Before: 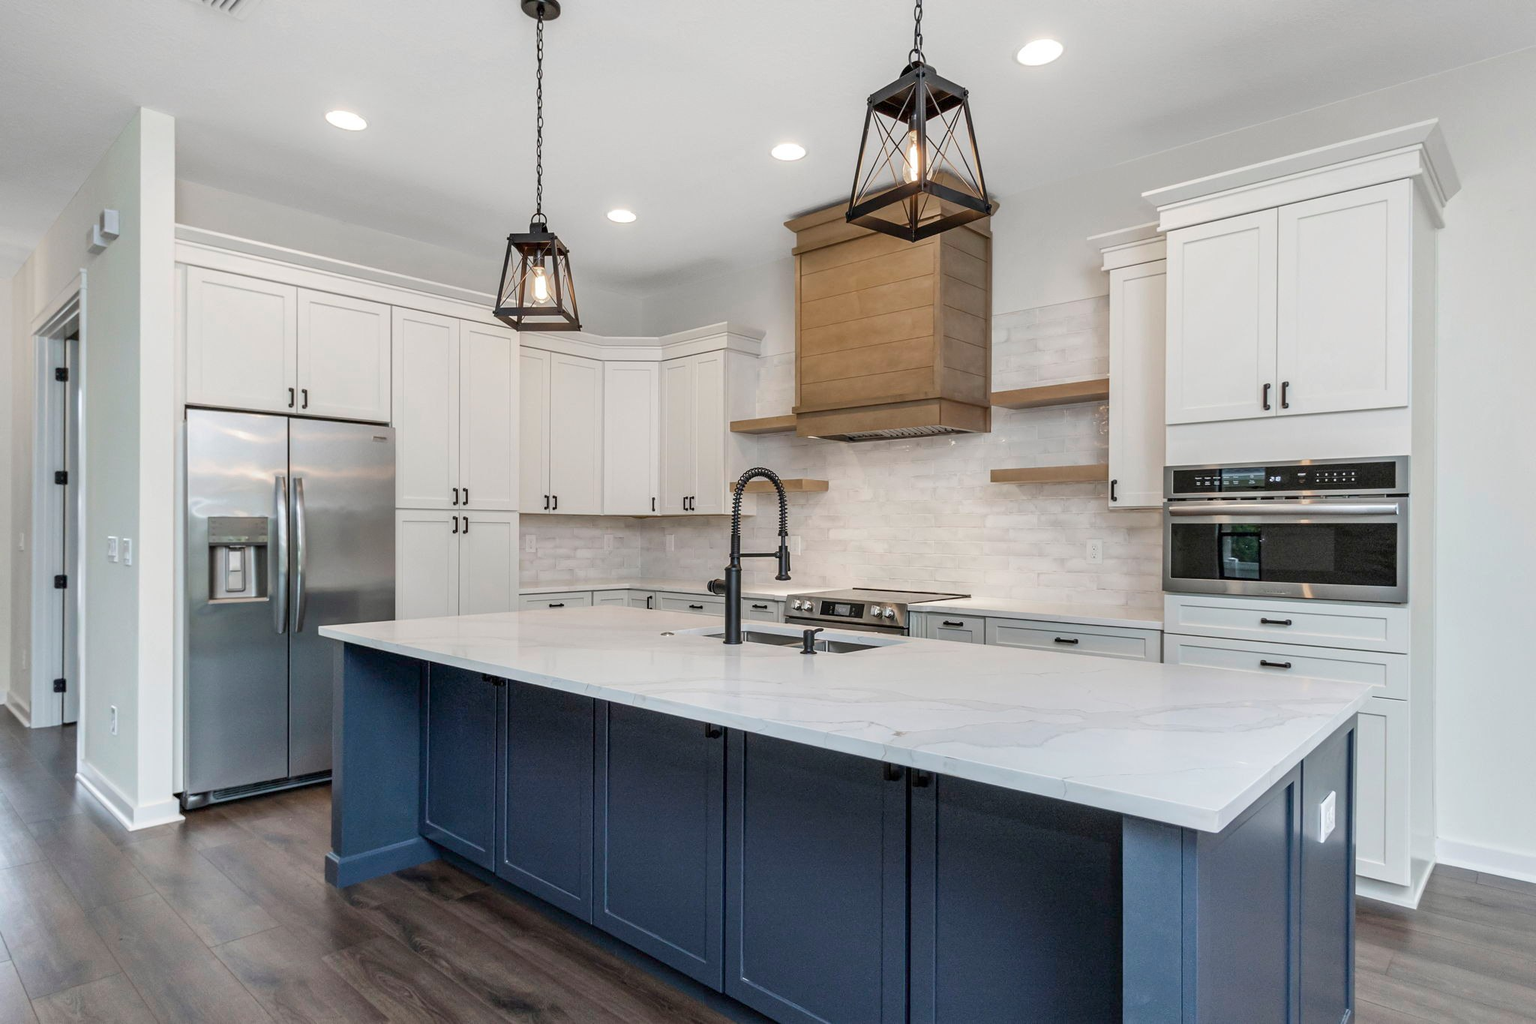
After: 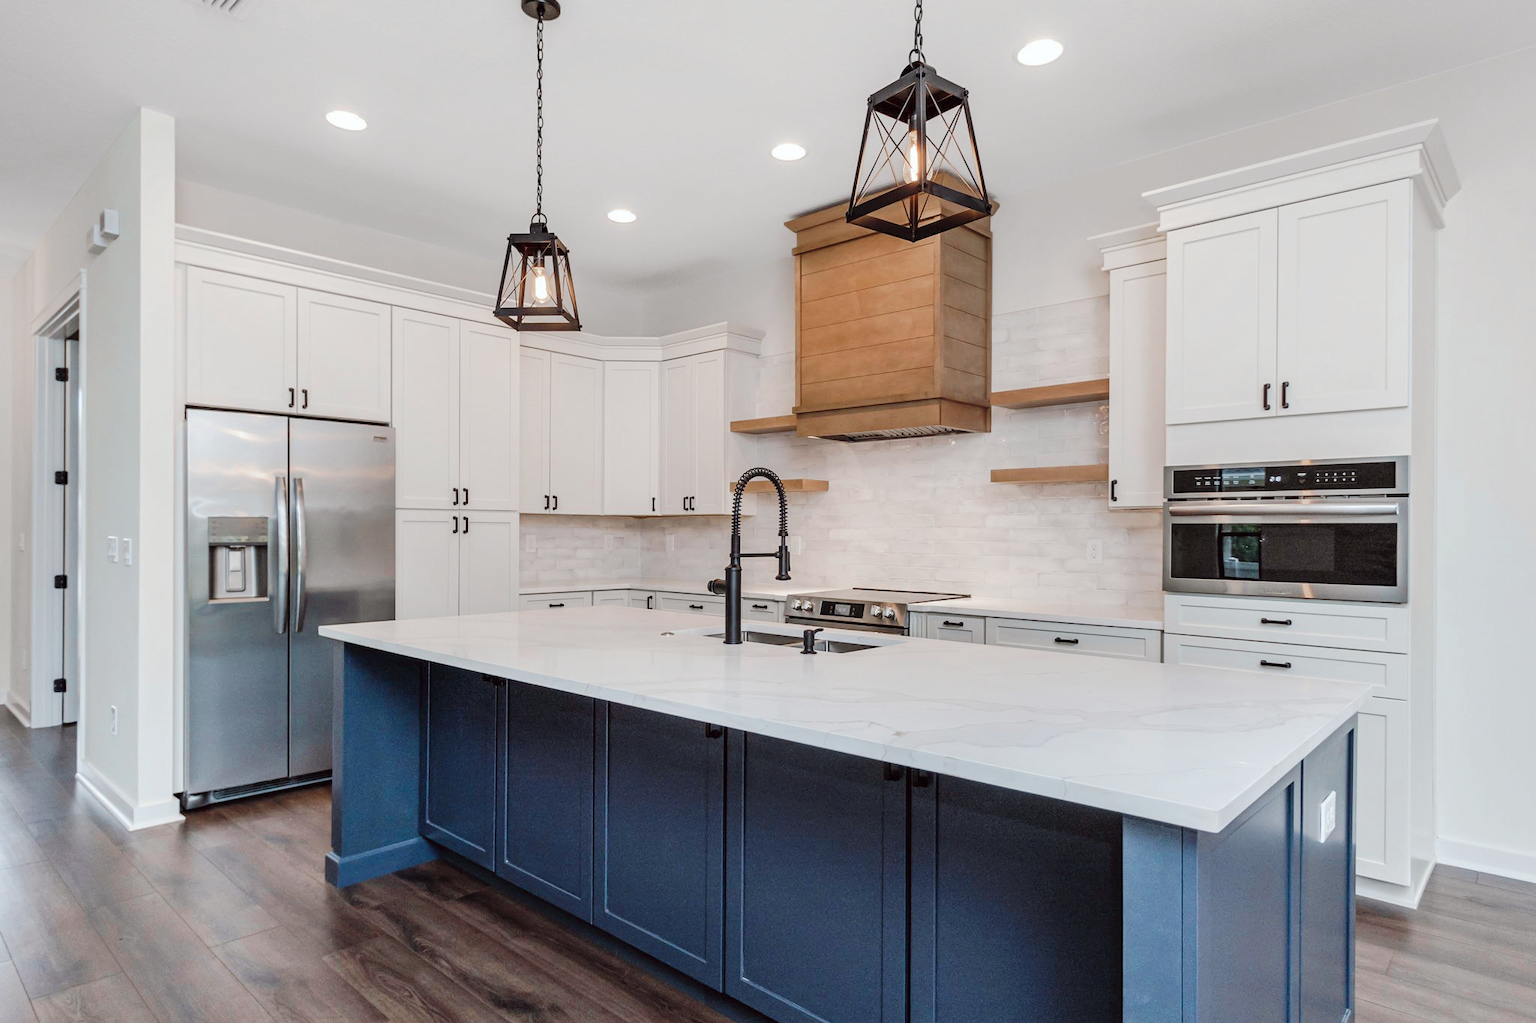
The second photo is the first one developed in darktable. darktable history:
tone curve: curves: ch0 [(0, 0) (0.003, 0.009) (0.011, 0.013) (0.025, 0.022) (0.044, 0.039) (0.069, 0.055) (0.1, 0.077) (0.136, 0.113) (0.177, 0.158) (0.224, 0.213) (0.277, 0.289) (0.335, 0.367) (0.399, 0.451) (0.468, 0.532) (0.543, 0.615) (0.623, 0.696) (0.709, 0.755) (0.801, 0.818) (0.898, 0.893) (1, 1)], preserve colors none
color look up table: target L [96.42, 94.11, 92.48, 91, 75.66, 75.18, 70.54, 55.87, 56.69, 50.43, 35.88, 21.96, 200.44, 87.77, 85.75, 75.95, 76.16, 63.1, 55.78, 65.2, 36.76, 40.5, 36.59, 45.15, 34.61, 33.15, 36.17, 20.53, 7.842, 94.18, 35.77, 55.47, 39.62, 50.23, 50.22, 30.41, 26.8, 23.25, 29.22, 25.48, 25.99, 9.59, 94.7, 87.09, 70.7, 71.41, 51.67, 36.35, 5.263], target a [-19.45, -29.02, -58.39, -57.09, -23.22, -62.17, -5.296, -15.3, -40.86, -41.25, 0.331, -15.32, 0, 9.964, 7.915, 13.72, 7.685, 48.25, 43.07, 36.98, 53.7, 59.58, 44.27, 35.25, 50.14, 47.33, 7.395, 33.69, 18.06, 4.036, 53.7, 31.44, 55.56, 10.46, 2.483, 44.5, 43.67, 39.01, 18.1, 37.68, 18.46, 31.32, -34.27, -30.38, -16.08, -45.99, -23.51, -4.764, 1.126], target b [11.94, 98.7, 77.79, 20.15, 41.09, 64.44, 70.24, 11.74, 13.35, 37.99, 32.5, 10.85, 0, 45.42, 89.72, 23.39, 2.239, 48.35, 6.81, 65.61, 16.8, 48.98, 2.827, 42.67, 42.88, 42.75, 13.03, 30.18, 10.1, -5.047, -22.71, -16.75, -17.23, -65.81, -39.03, 7.223, -40.65, -26.75, -11.07, -76.48, -54.21, -24.09, -10.61, -19.52, -39.85, -12.02, -23.67, -23.95, -8.946], num patches 49
